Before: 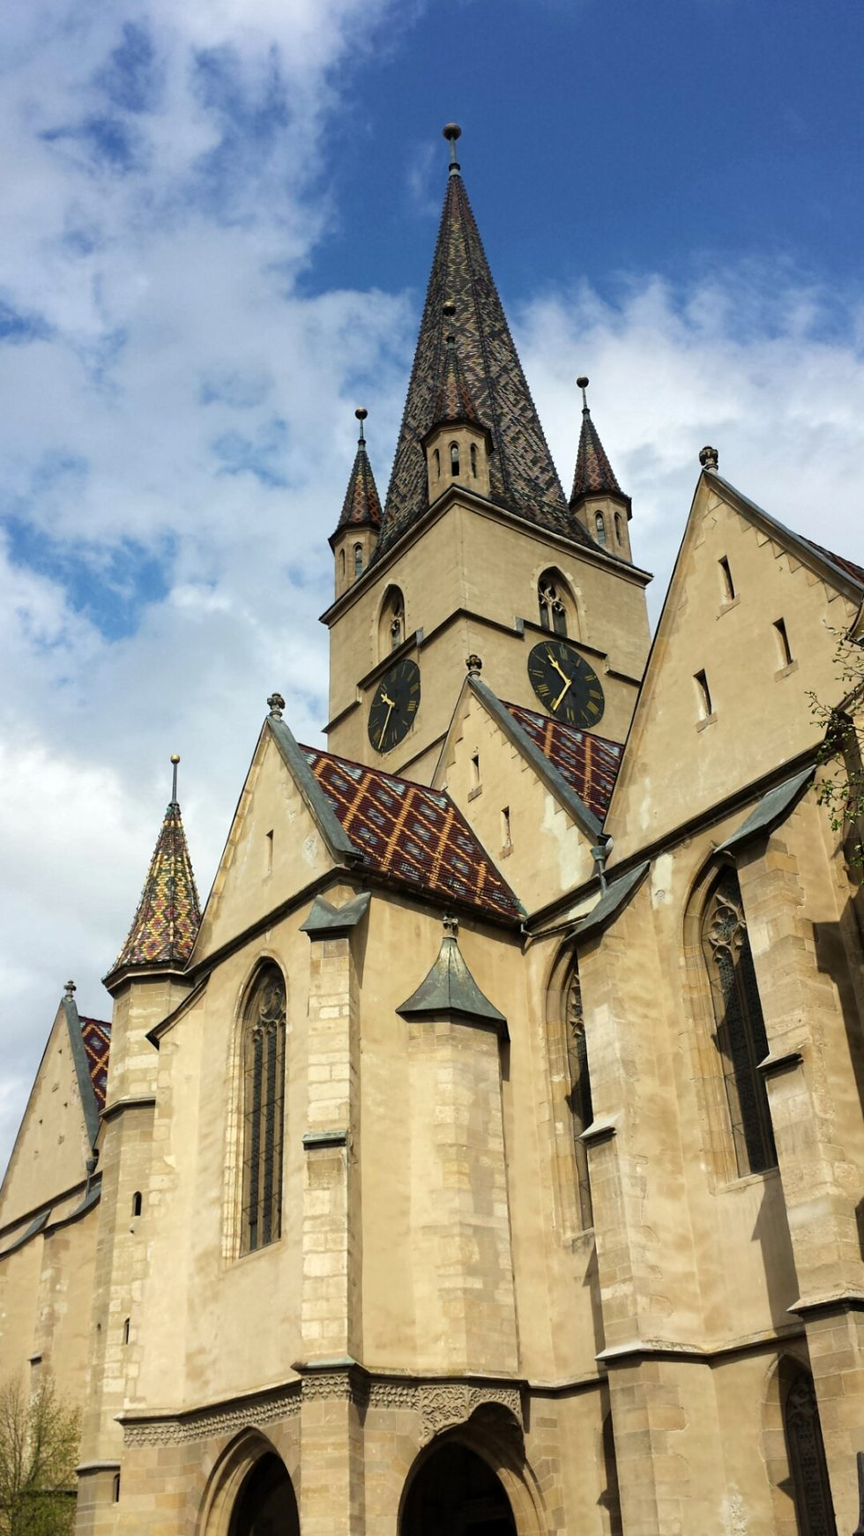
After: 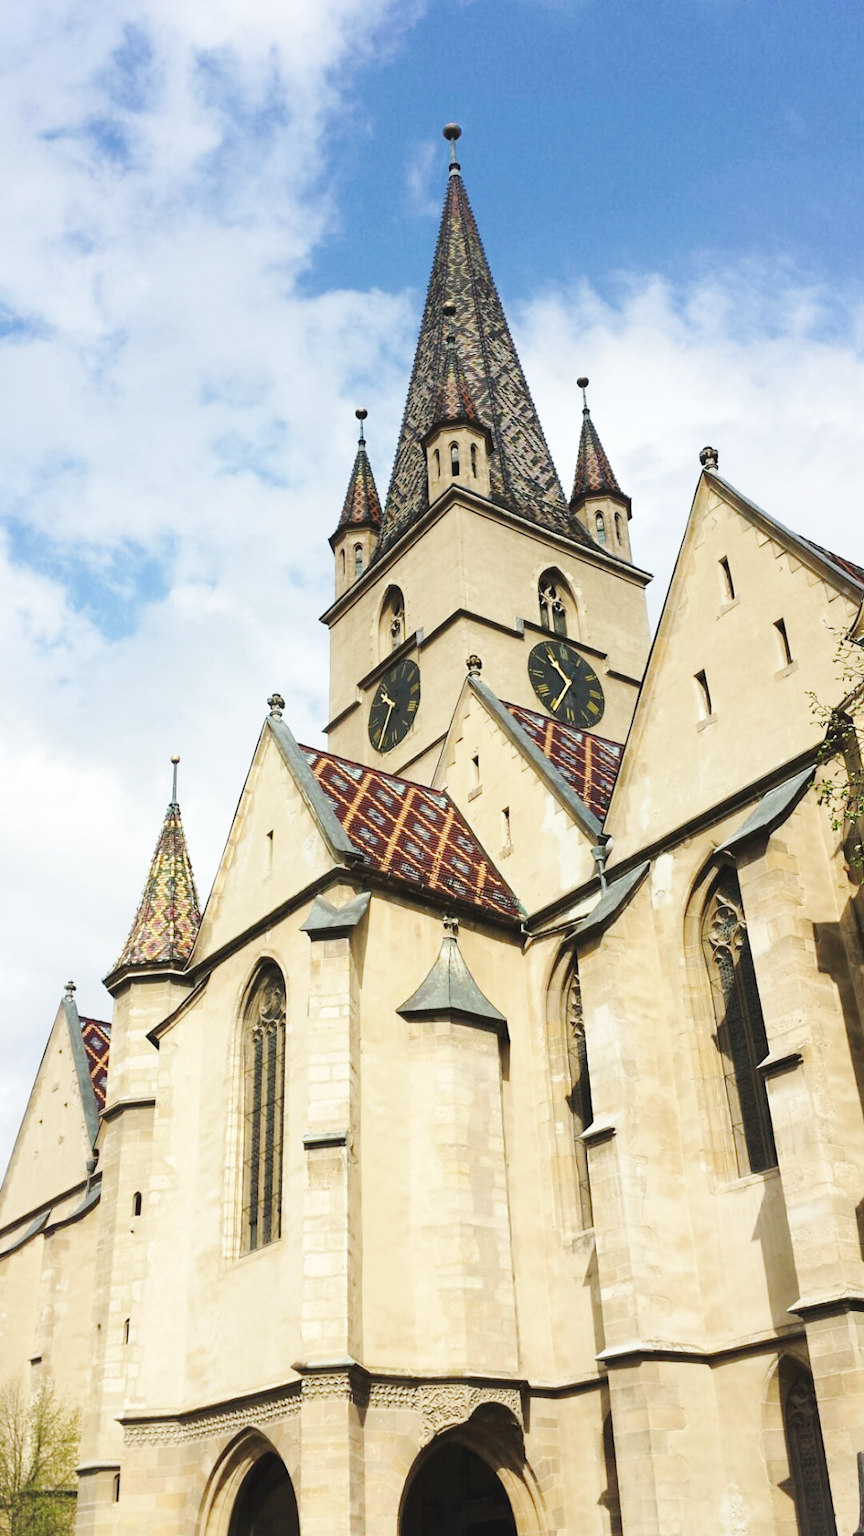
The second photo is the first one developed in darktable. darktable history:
base curve: curves: ch0 [(0, 0.007) (0.028, 0.063) (0.121, 0.311) (0.46, 0.743) (0.859, 0.957) (1, 1)], preserve colors none
vignetting: fall-off start 100%, brightness 0.05, saturation 0
